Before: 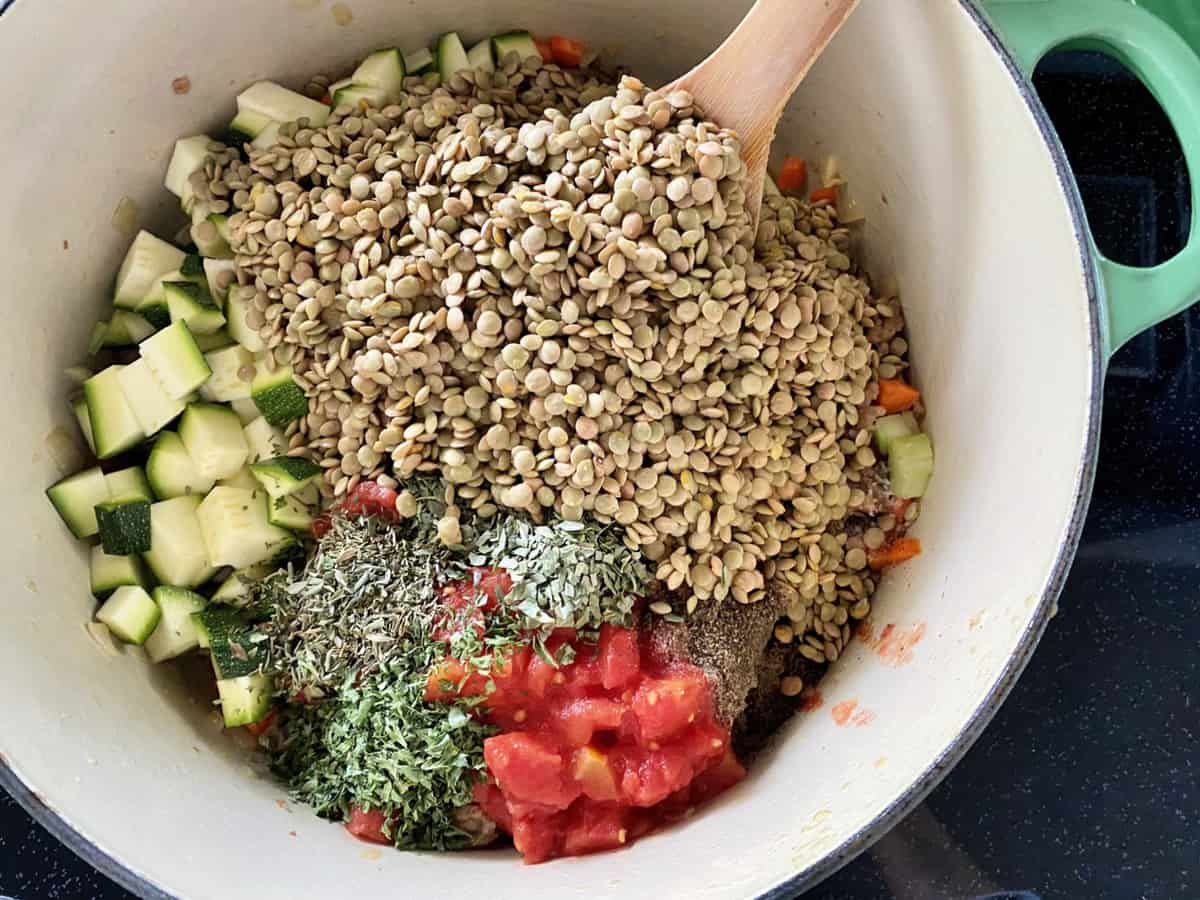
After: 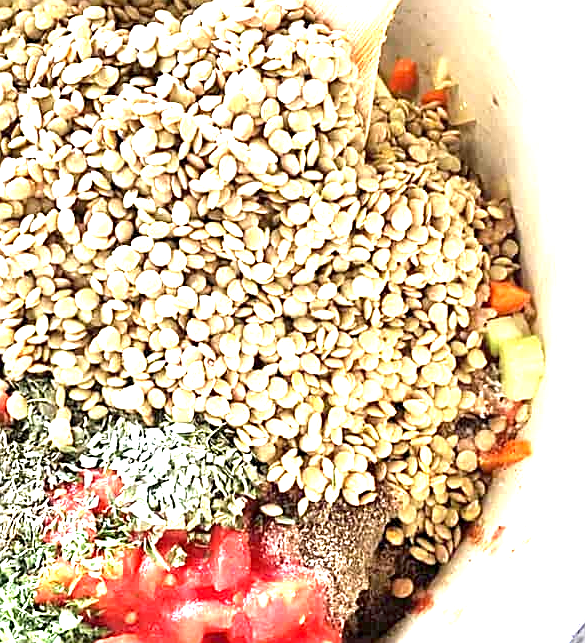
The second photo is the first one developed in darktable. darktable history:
exposure: exposure 1.989 EV, compensate highlight preservation false
crop: left 32.474%, top 10.918%, right 18.698%, bottom 17.599%
sharpen: on, module defaults
